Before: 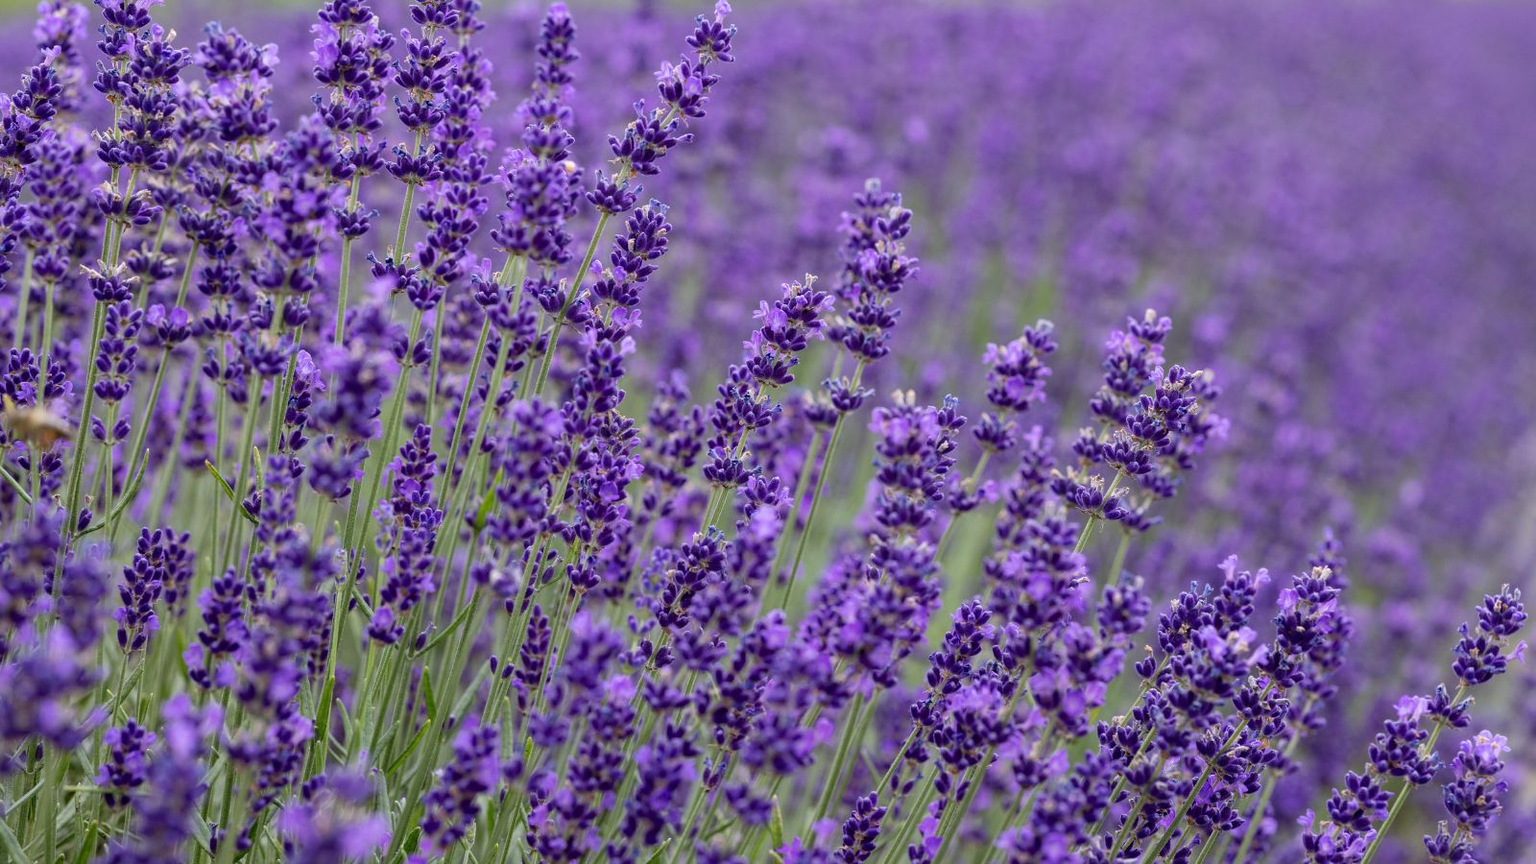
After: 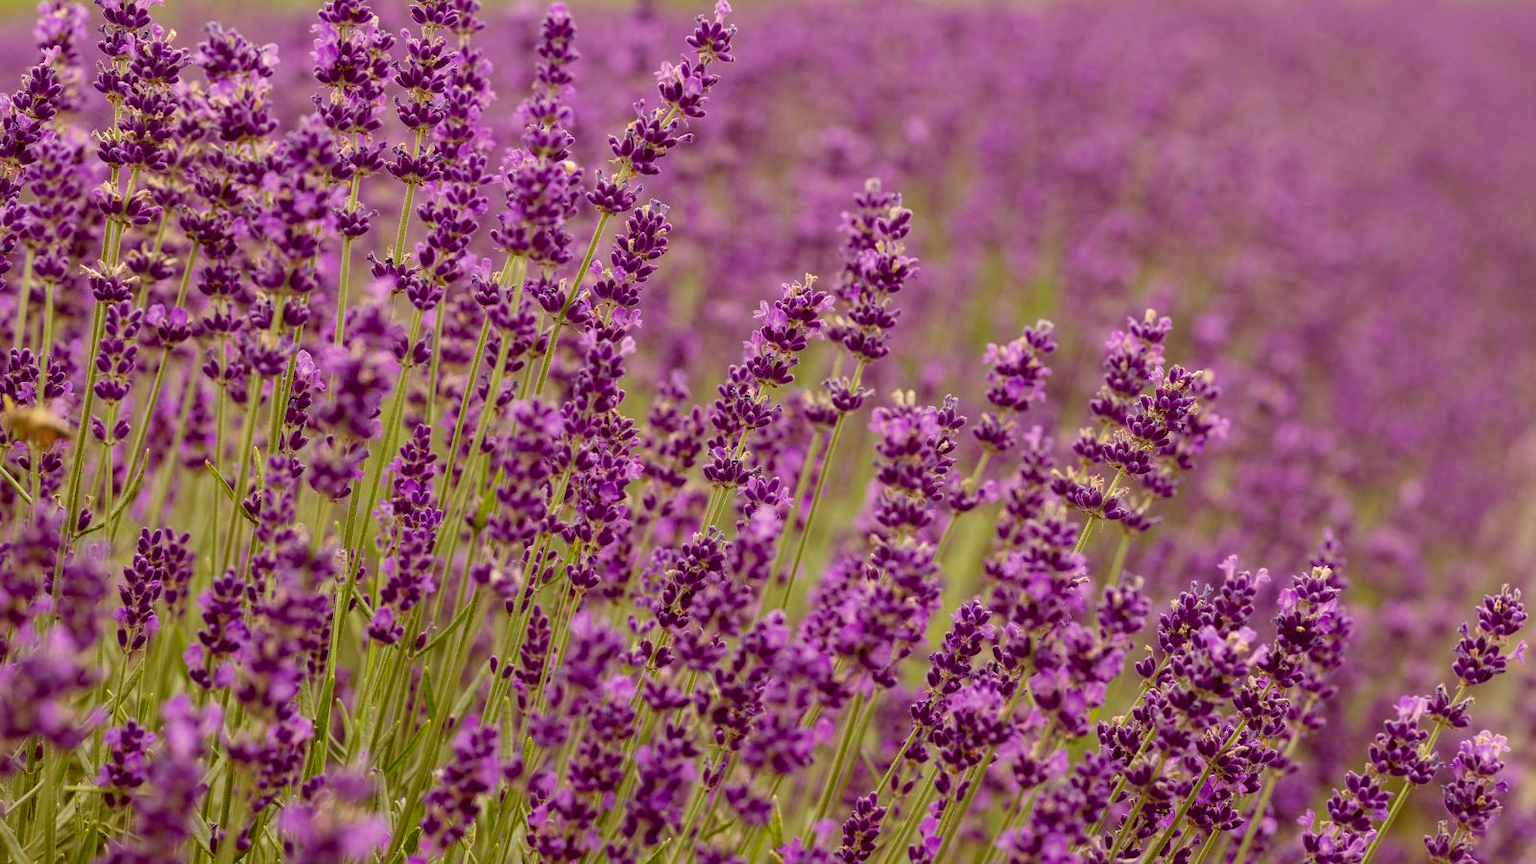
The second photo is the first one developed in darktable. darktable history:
shadows and highlights: shadows 12, white point adjustment 1.2, highlights -0.36, soften with gaussian
color correction: highlights a* 1.12, highlights b* 24.26, shadows a* 15.58, shadows b* 24.26
